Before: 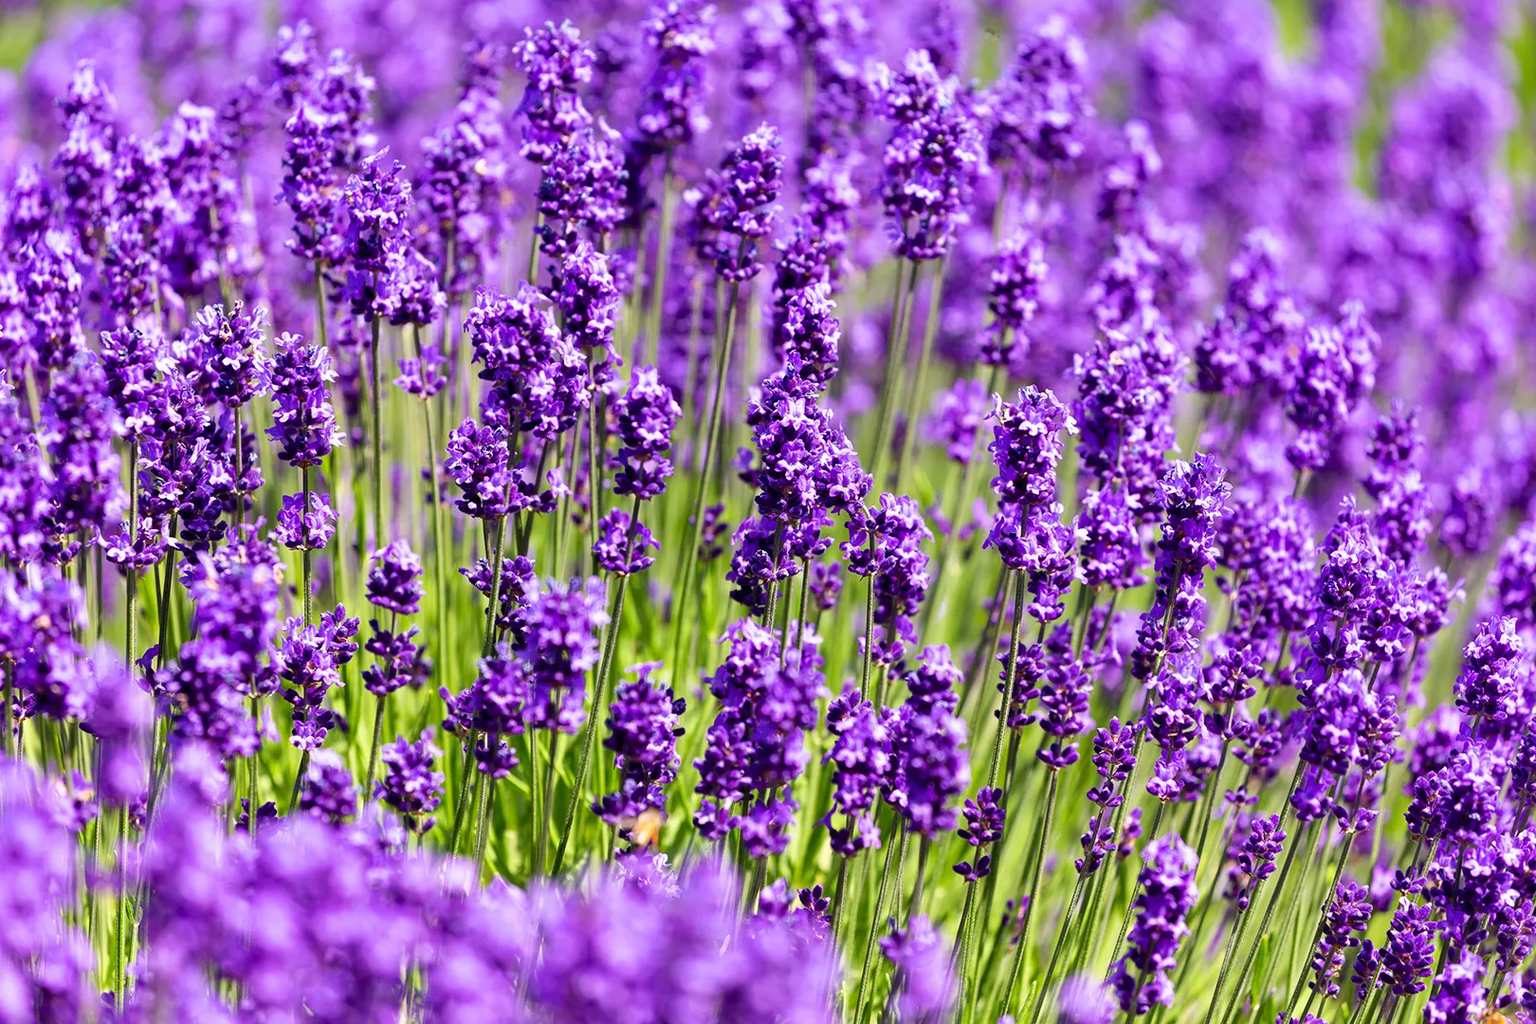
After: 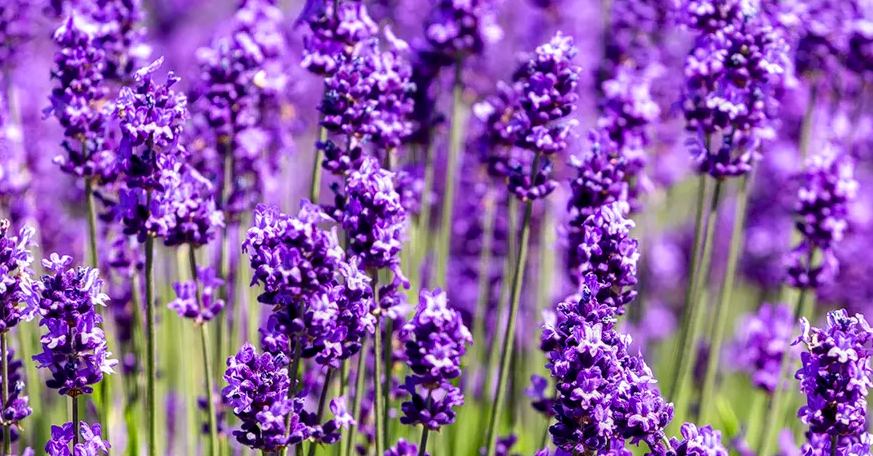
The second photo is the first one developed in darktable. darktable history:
local contrast: highlights 25%, detail 130%
crop: left 15.306%, top 9.065%, right 30.789%, bottom 48.638%
